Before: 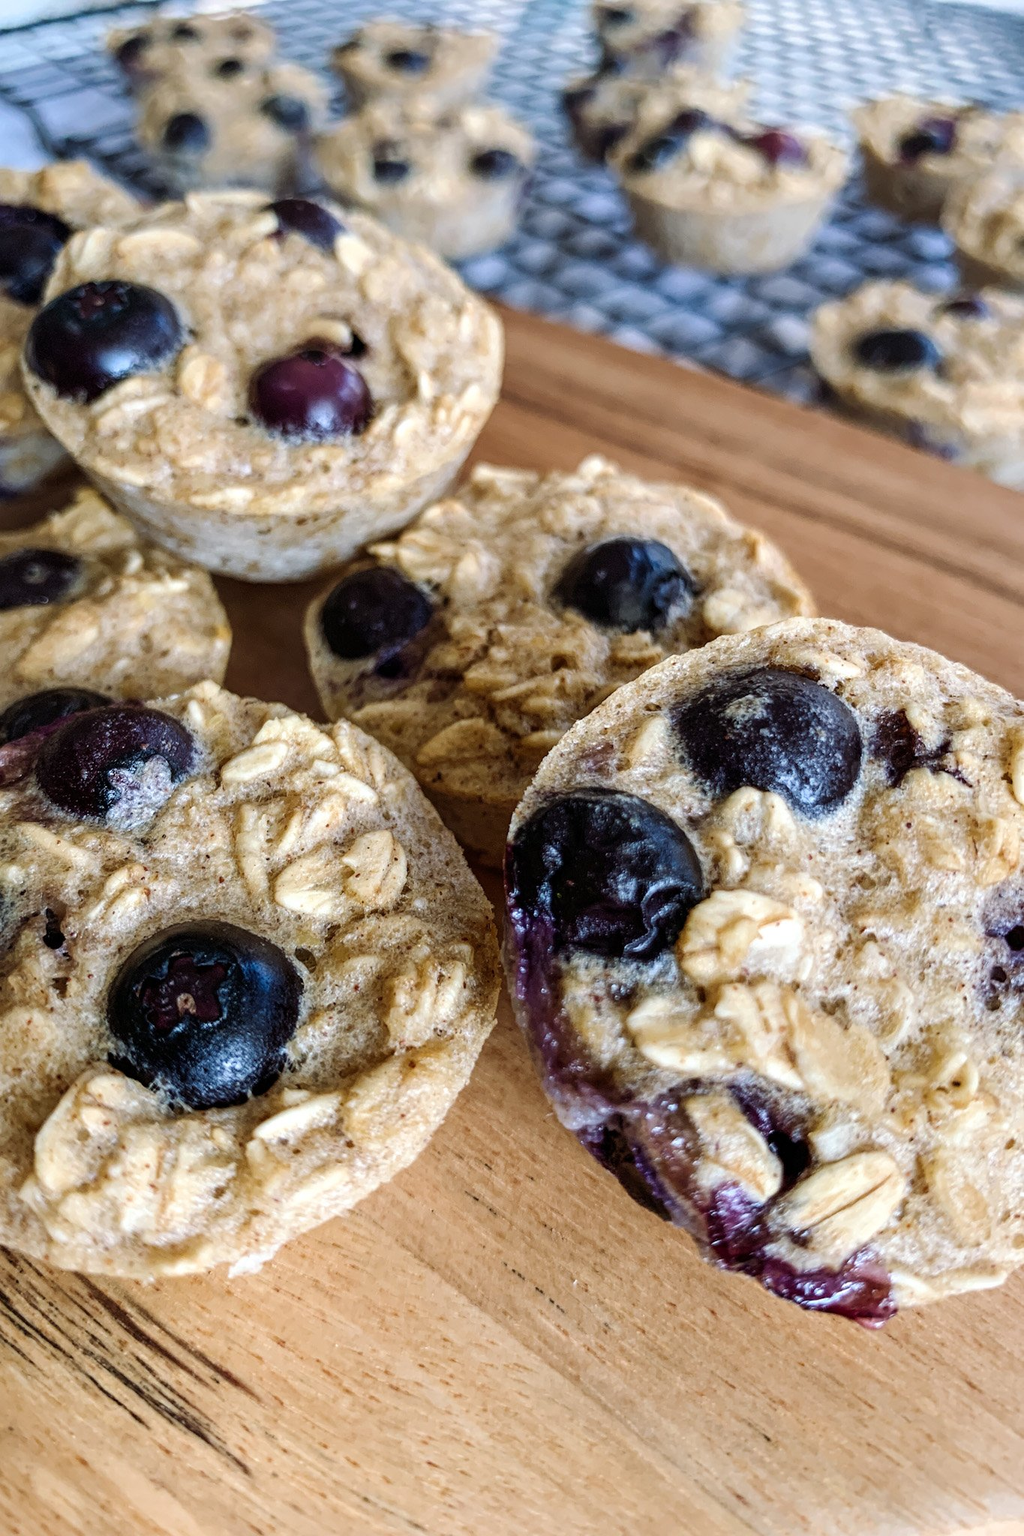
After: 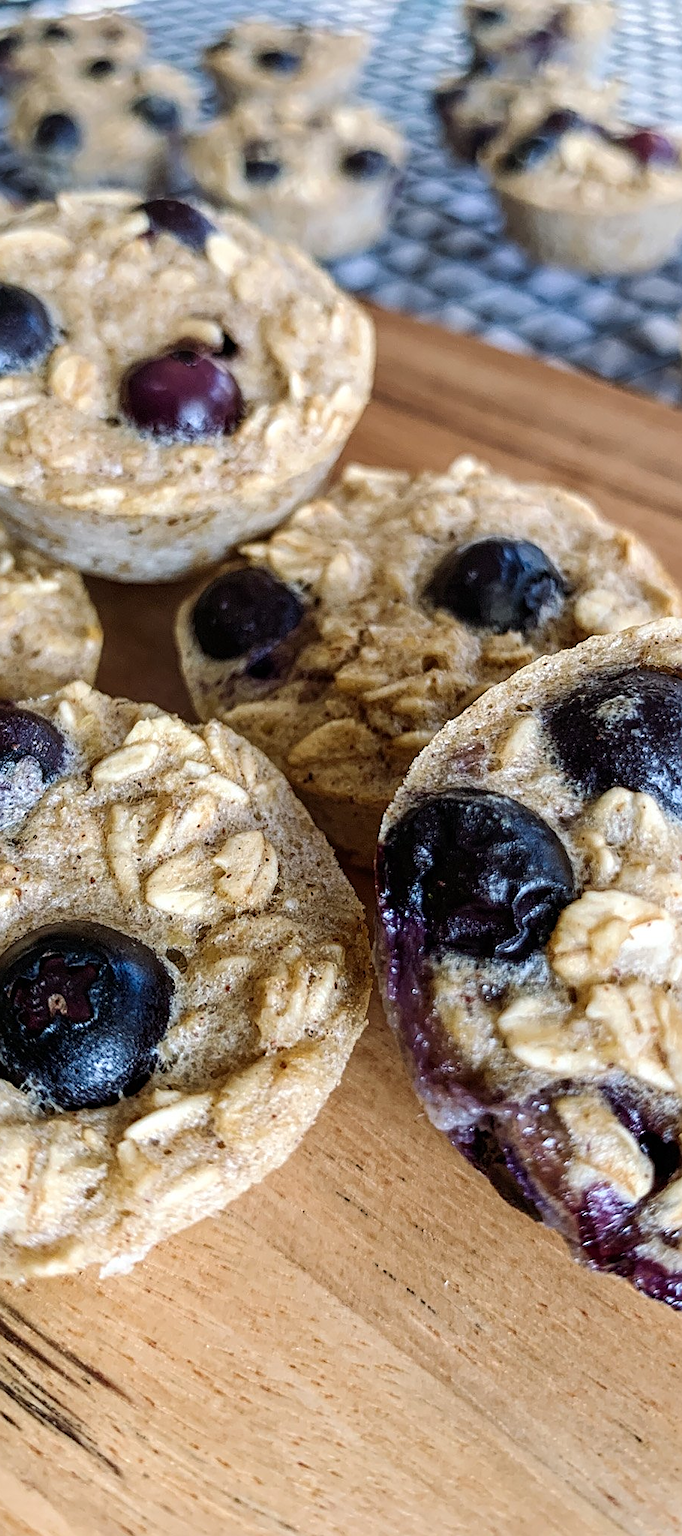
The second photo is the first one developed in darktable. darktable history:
crop and rotate: left 12.673%, right 20.66%
sharpen: on, module defaults
